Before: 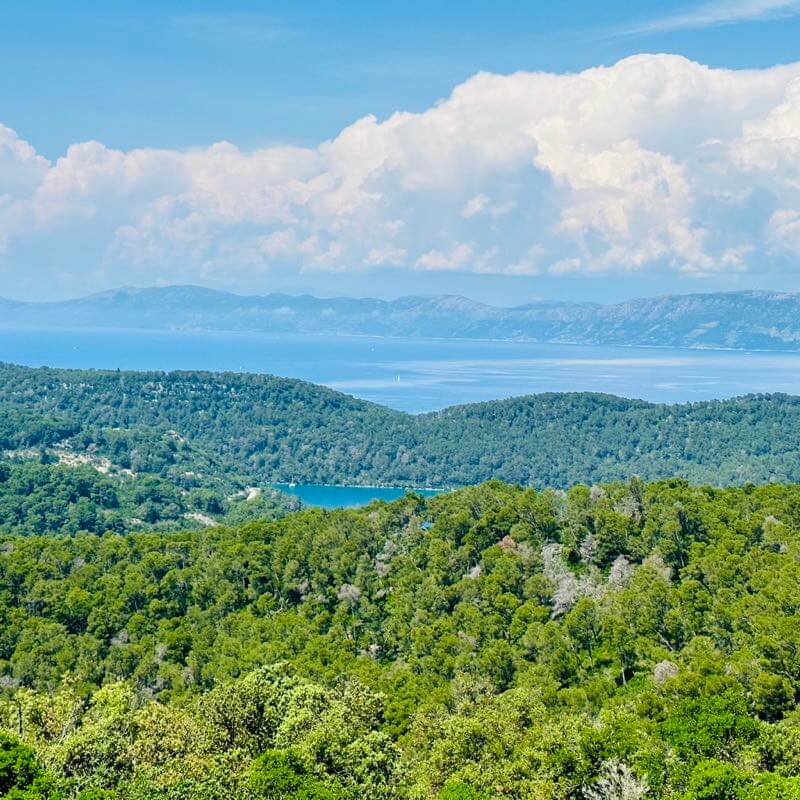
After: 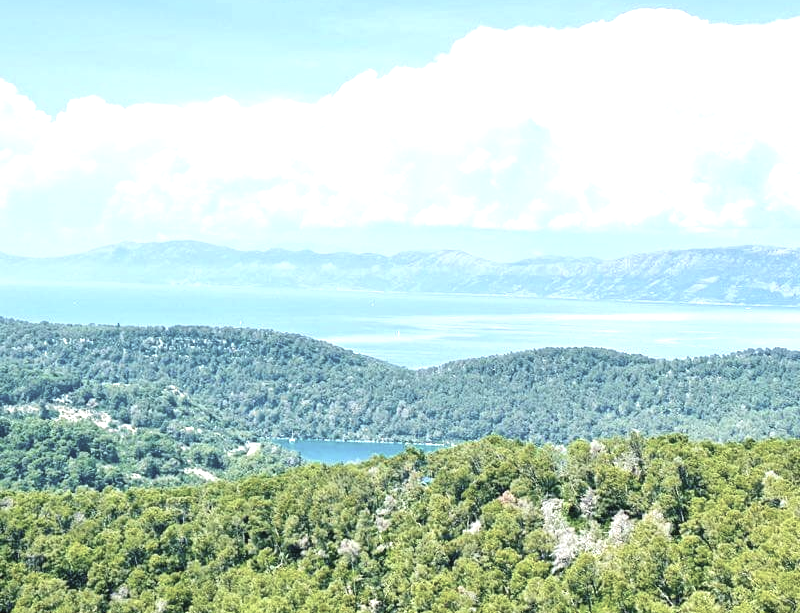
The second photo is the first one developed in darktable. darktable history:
contrast brightness saturation: contrast -0.05, saturation -0.41
crop: top 5.667%, bottom 17.637%
exposure: black level correction 0, exposure 1.1 EV, compensate exposure bias true, compensate highlight preservation false
